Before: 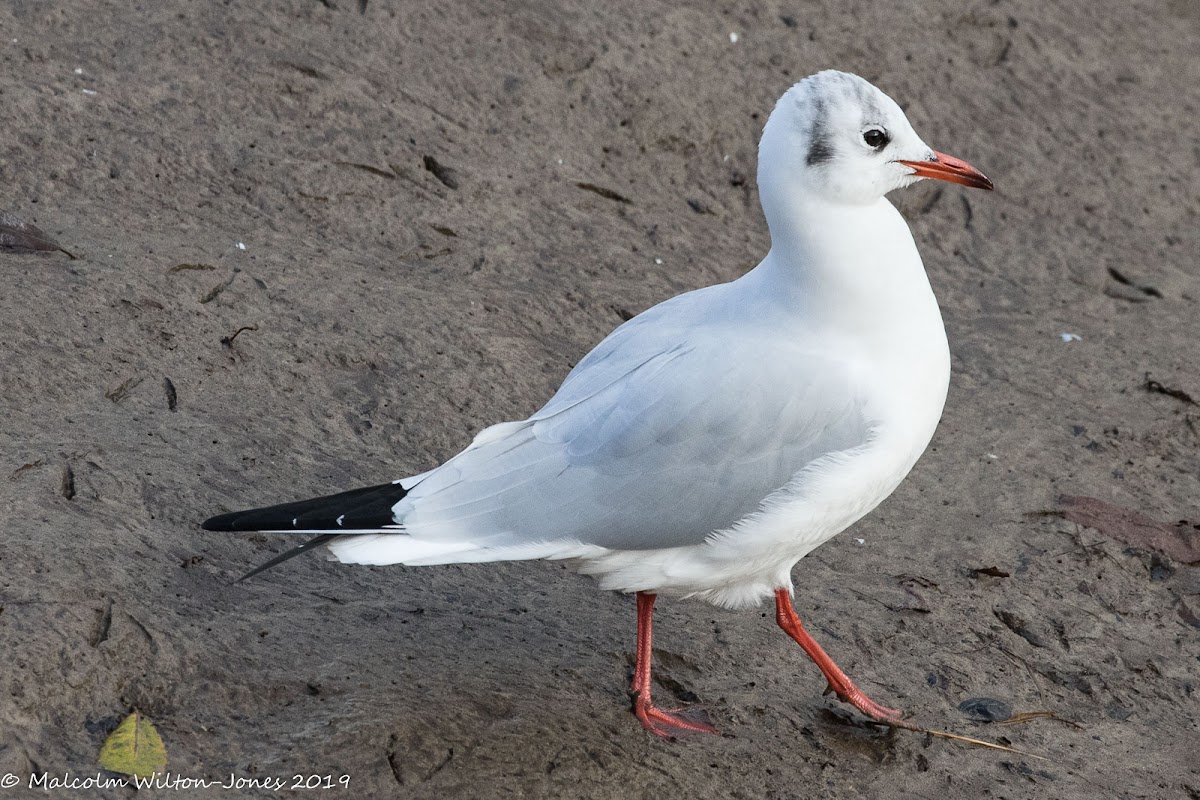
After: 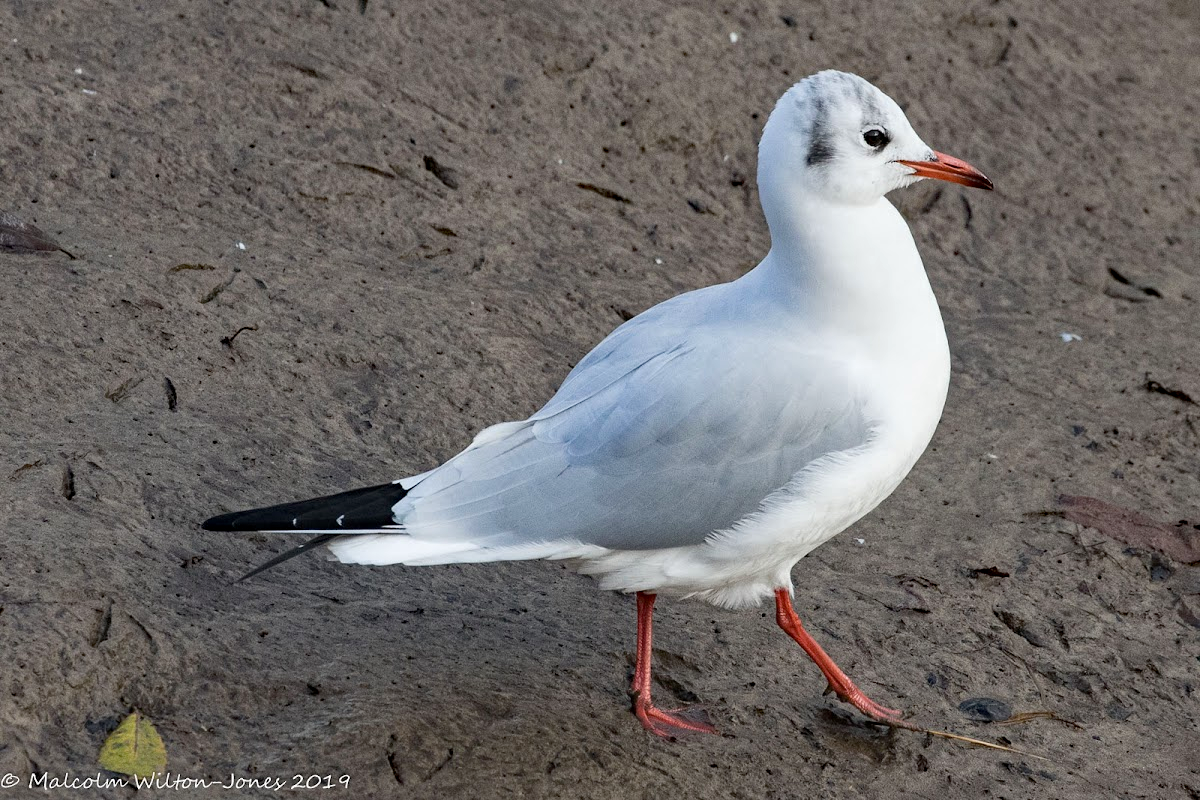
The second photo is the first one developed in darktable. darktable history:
haze removal: strength 0.299, distance 0.249, compatibility mode true, adaptive false
